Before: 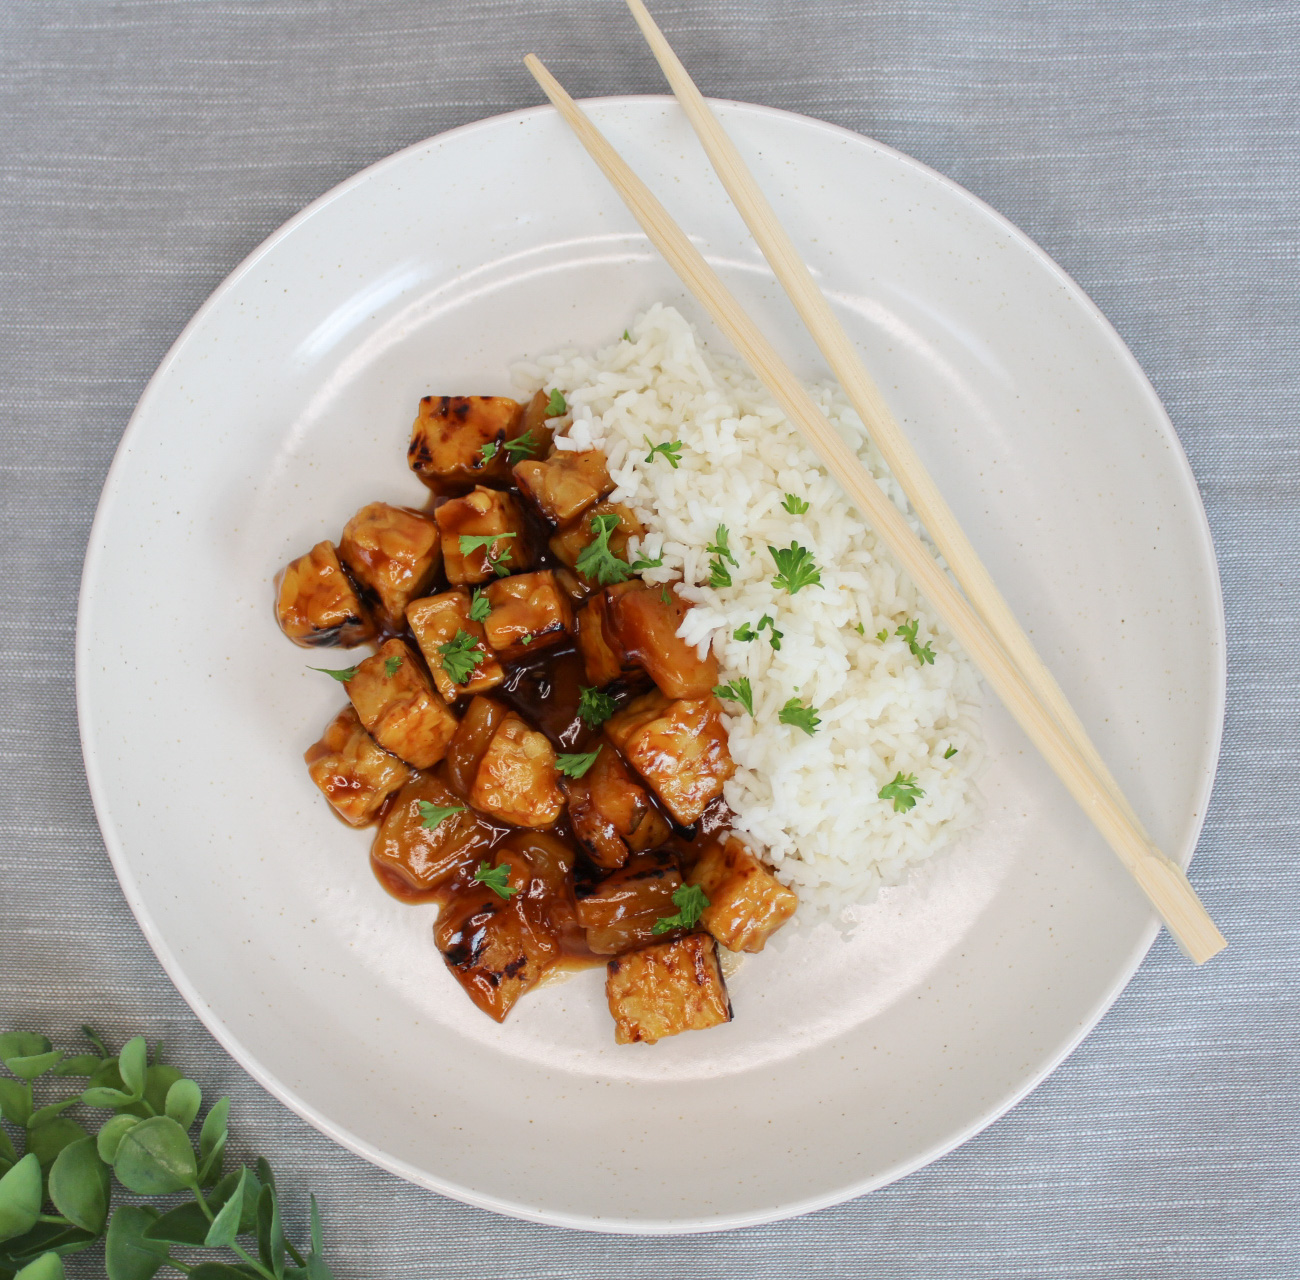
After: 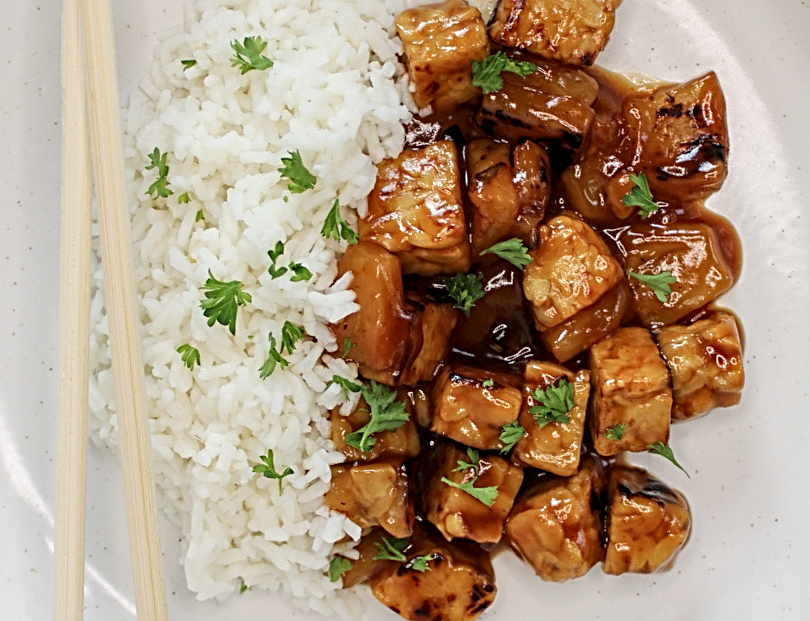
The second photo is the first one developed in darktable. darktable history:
crop and rotate: angle 148.08°, left 9.145%, top 15.603%, right 4.497%, bottom 17.073%
sharpen: radius 3.042, amount 0.766
local contrast: detail 130%
contrast brightness saturation: contrast 0.011, saturation -0.064
